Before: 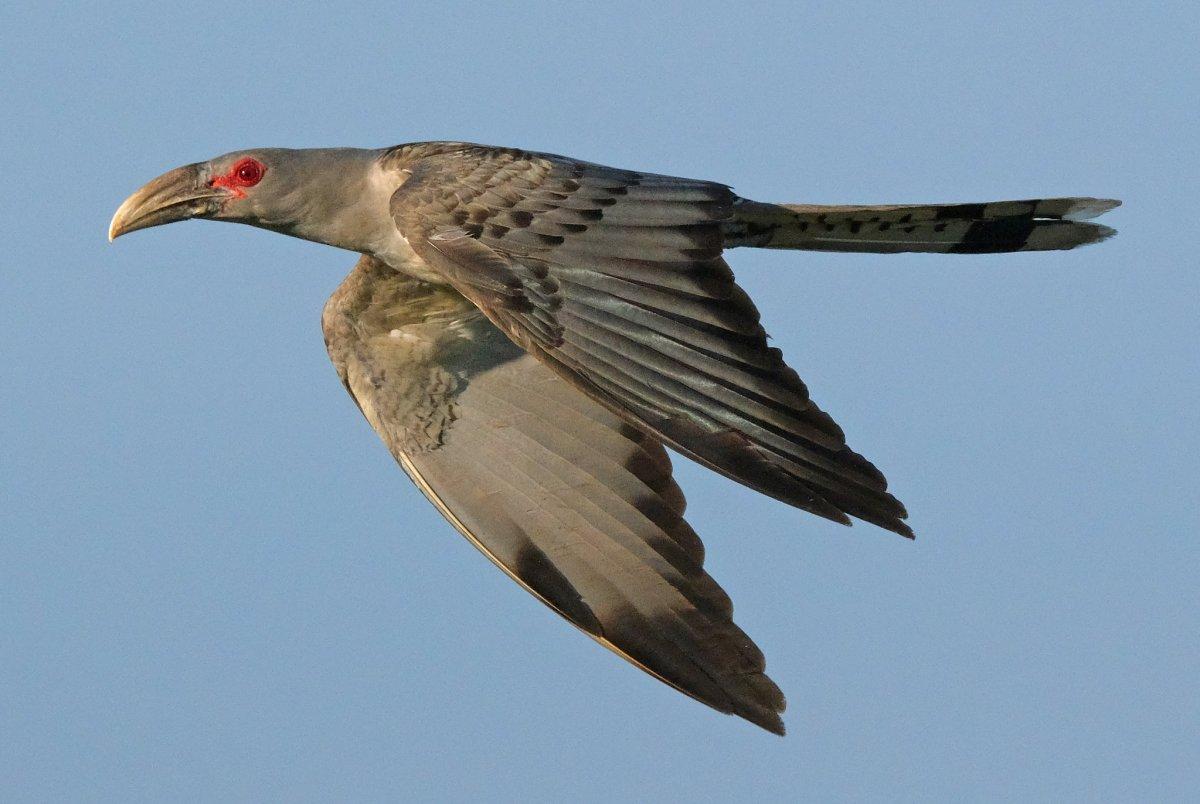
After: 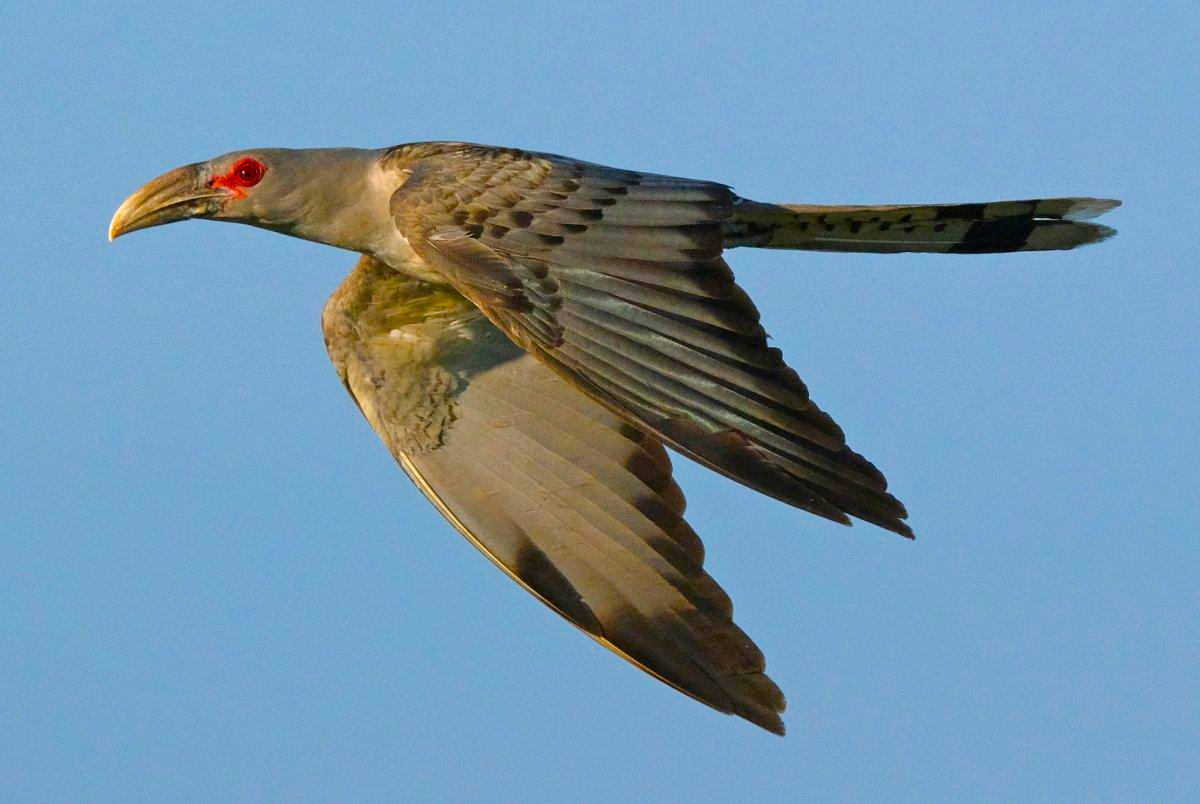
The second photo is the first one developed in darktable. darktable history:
color balance rgb: perceptual saturation grading › global saturation 36.576%, perceptual saturation grading › shadows 34.855%, global vibrance 20%
exposure: exposure -0.012 EV, compensate highlight preservation false
